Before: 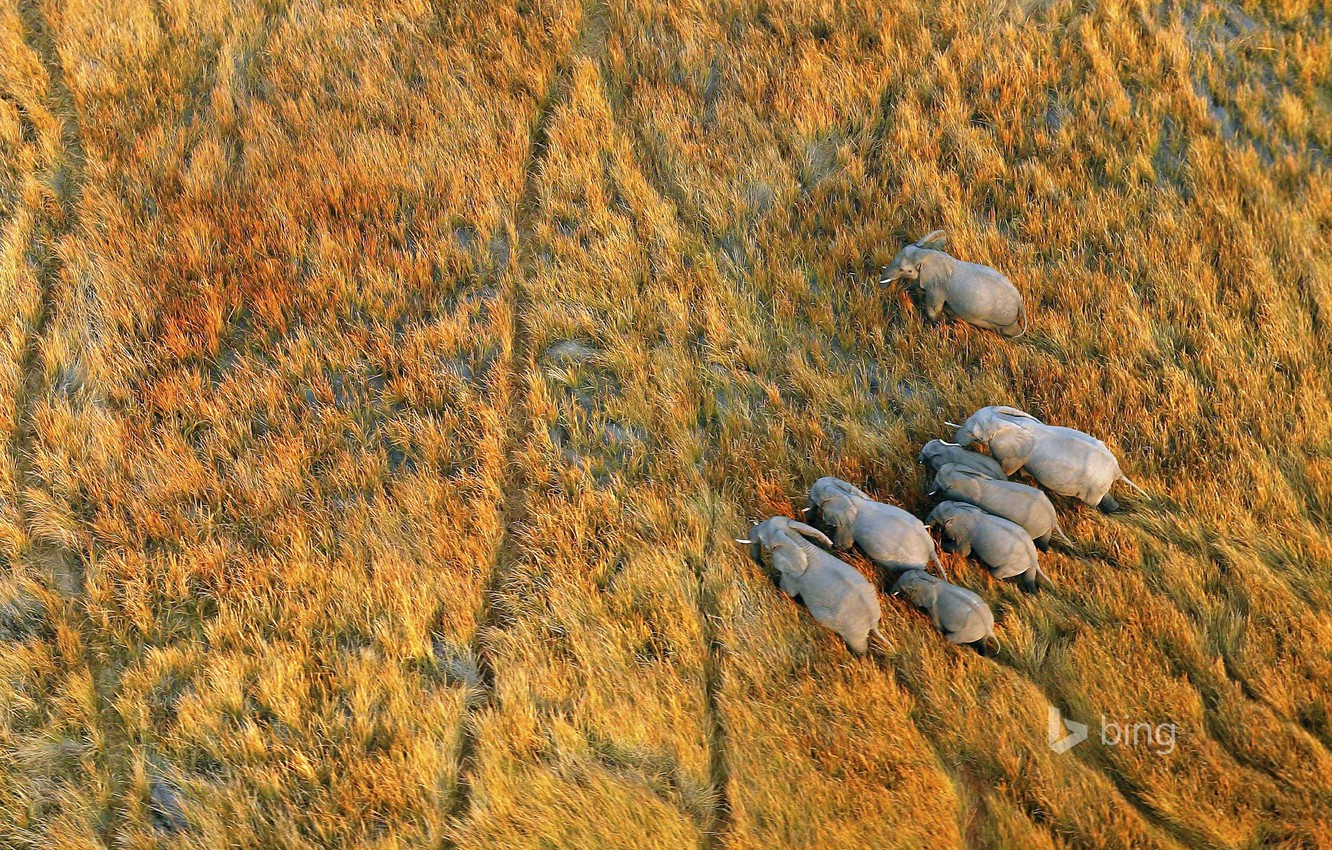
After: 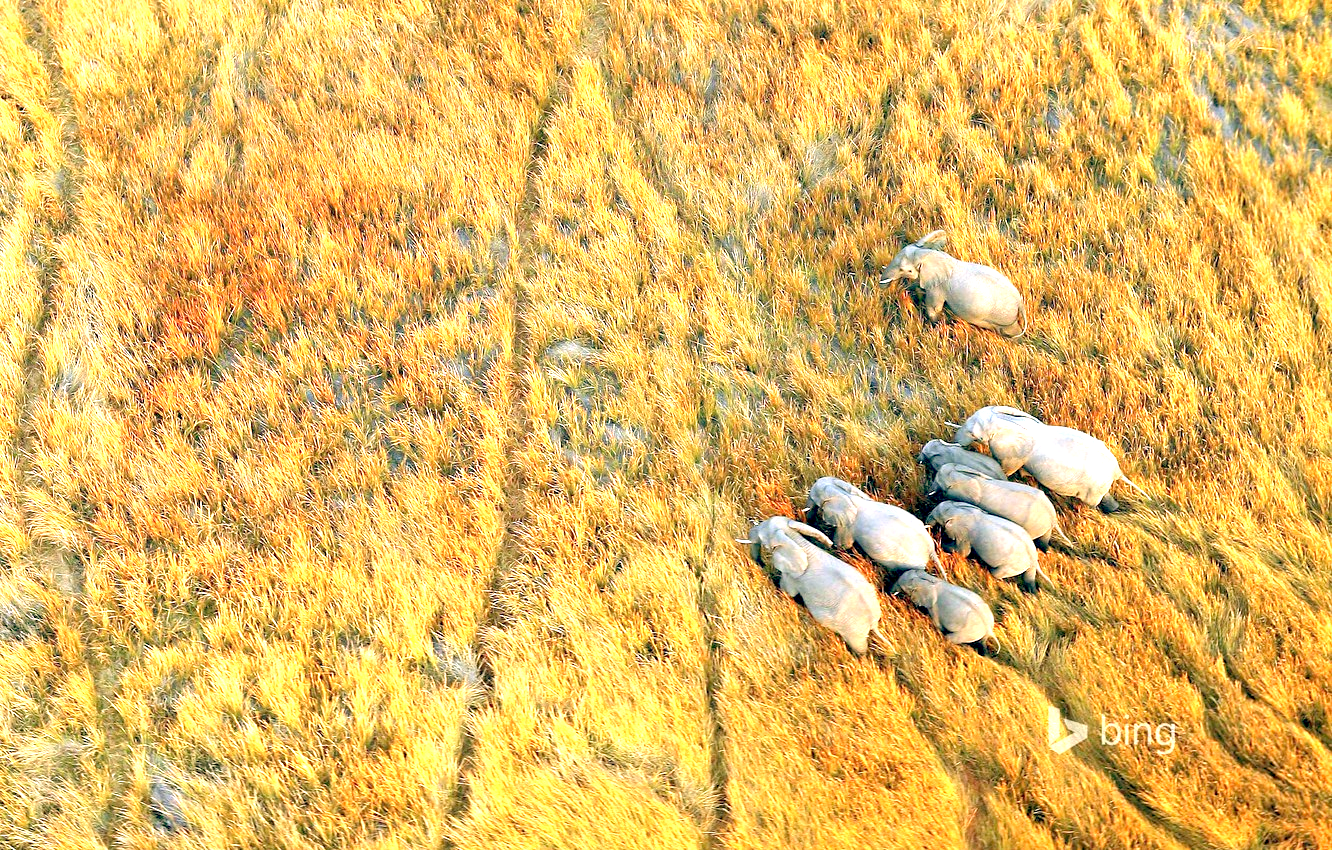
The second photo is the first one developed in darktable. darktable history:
color balance: lift [0.975, 0.993, 1, 1.015], gamma [1.1, 1, 1, 0.945], gain [1, 1.04, 1, 0.95]
exposure: black level correction 0, exposure 1.5 EV, compensate exposure bias true, compensate highlight preservation false
